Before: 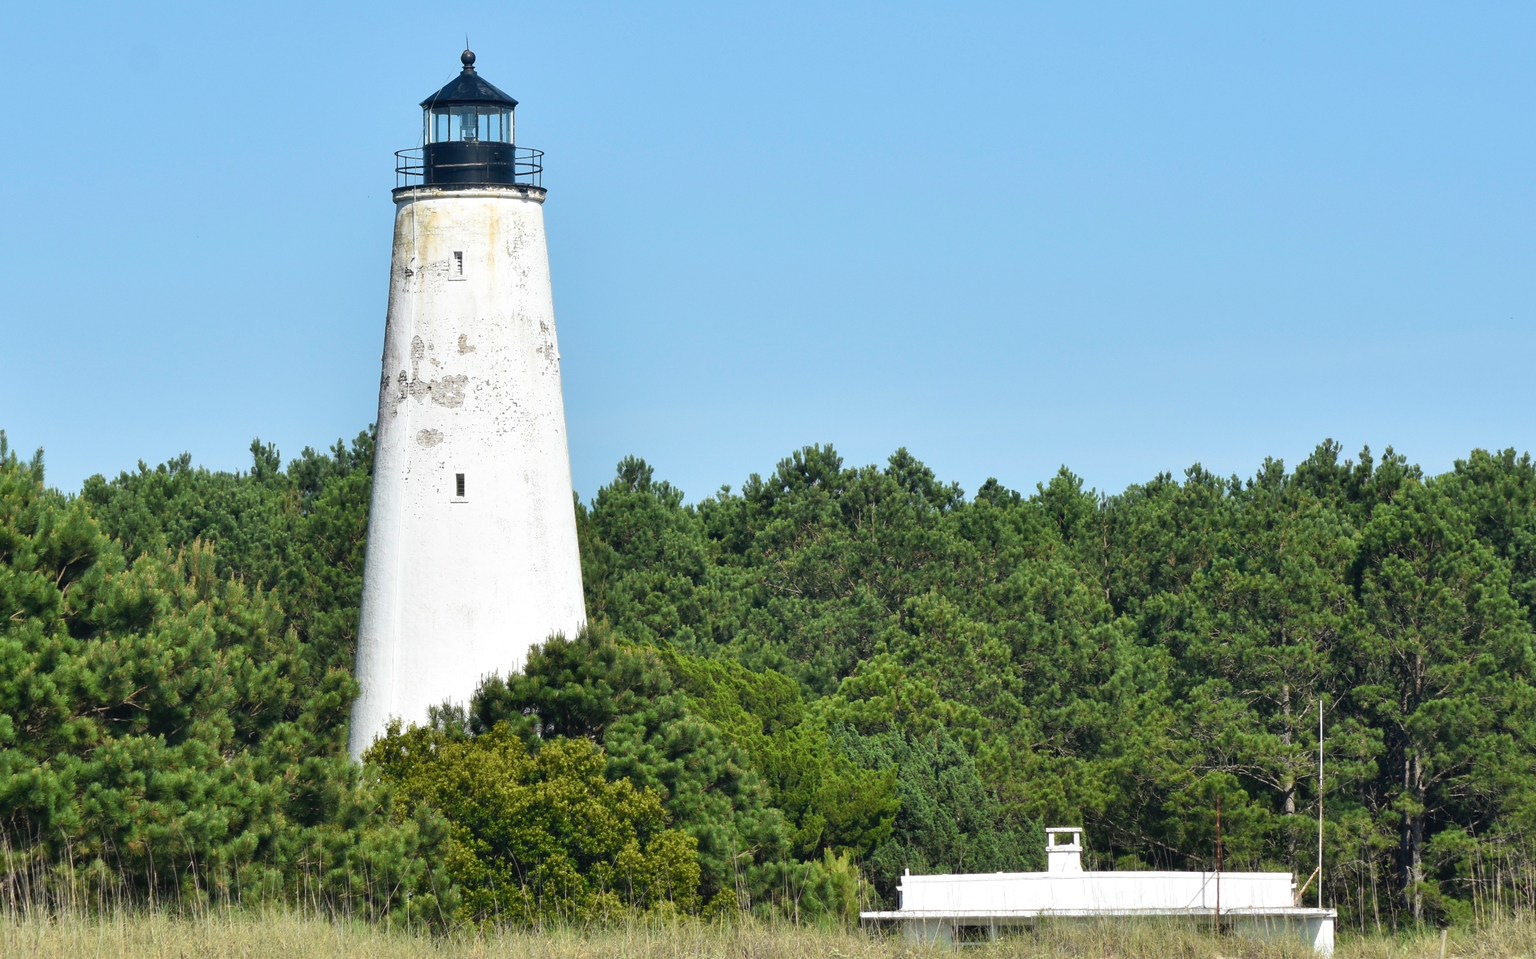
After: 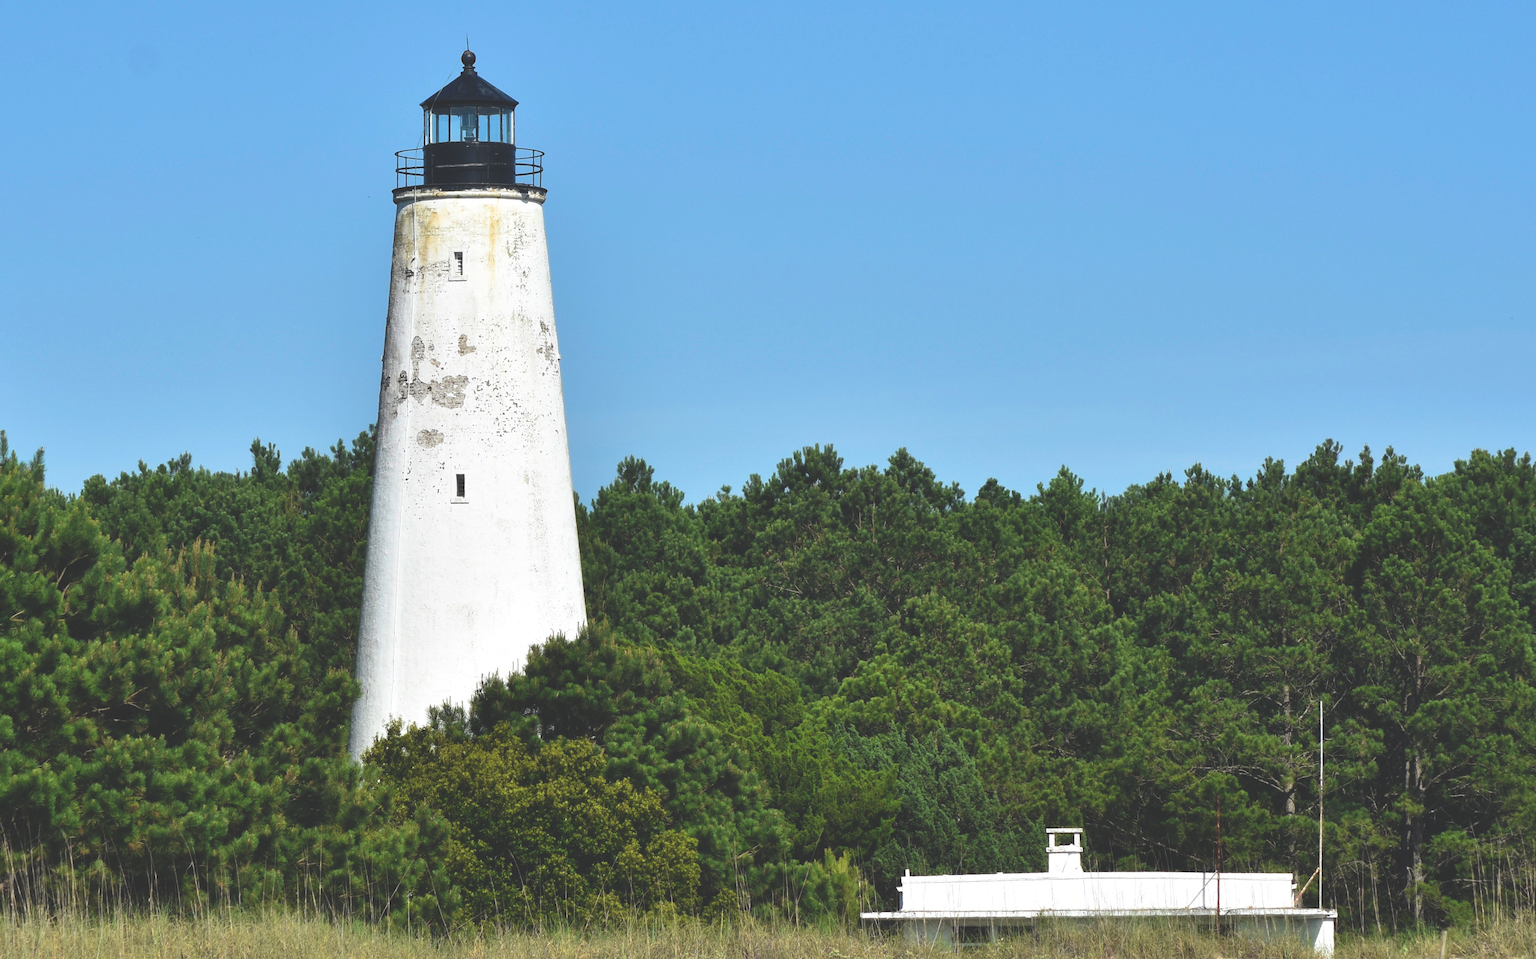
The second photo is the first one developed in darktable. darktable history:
tone equalizer: on, module defaults
rgb curve: curves: ch0 [(0, 0.186) (0.314, 0.284) (0.775, 0.708) (1, 1)], compensate middle gray true, preserve colors none
